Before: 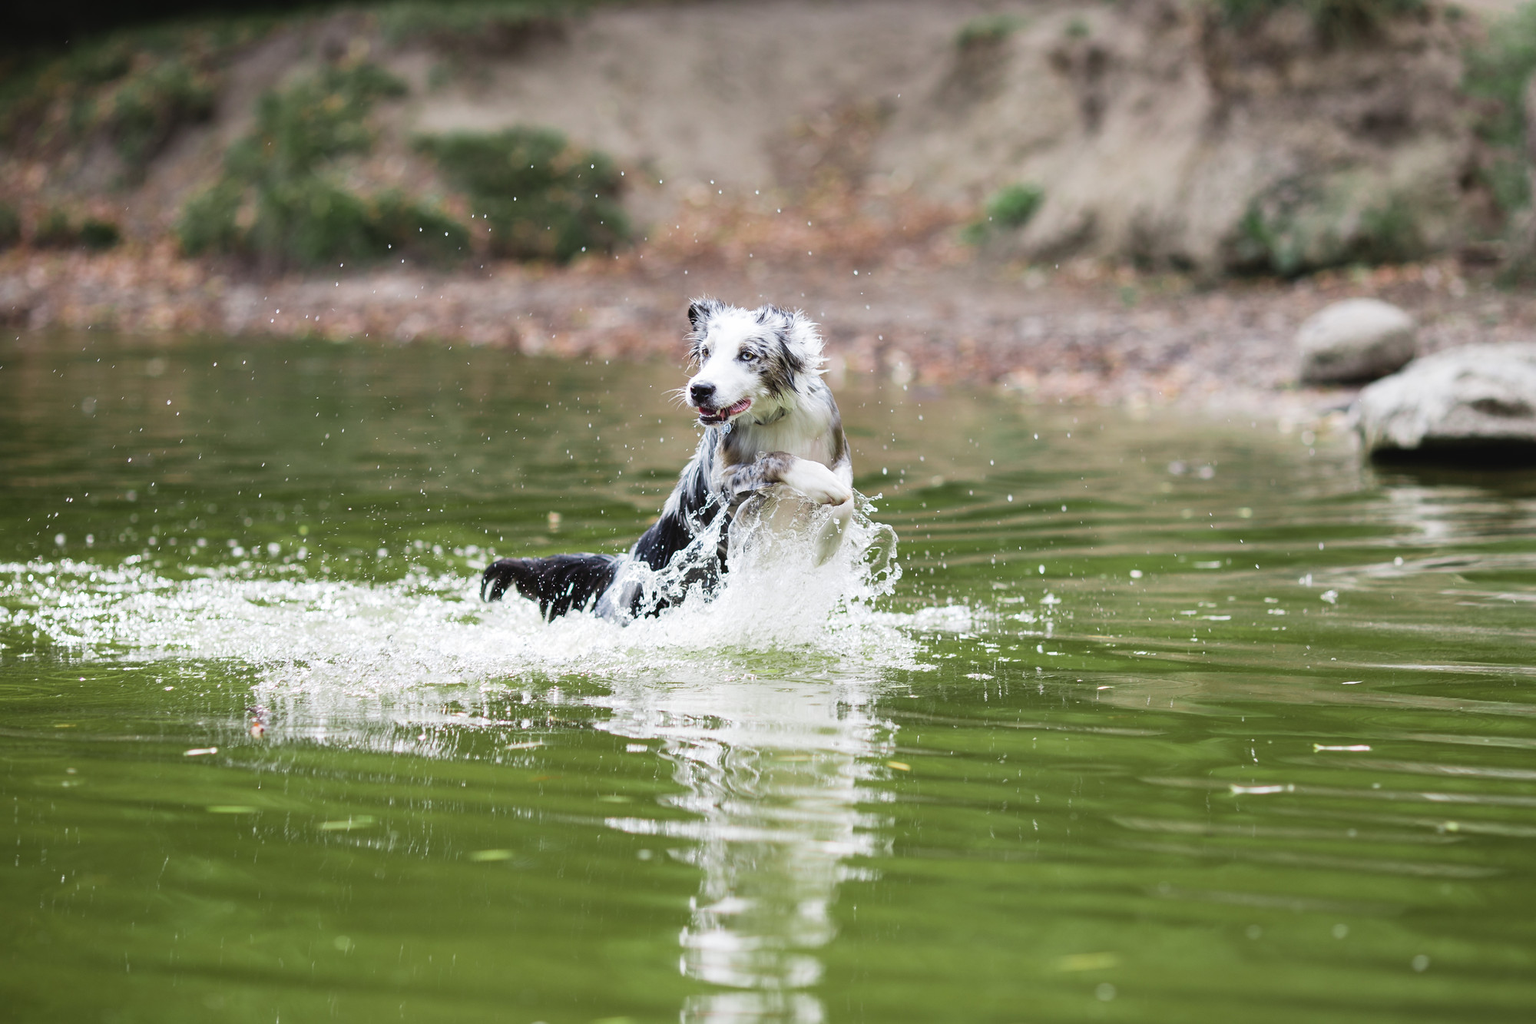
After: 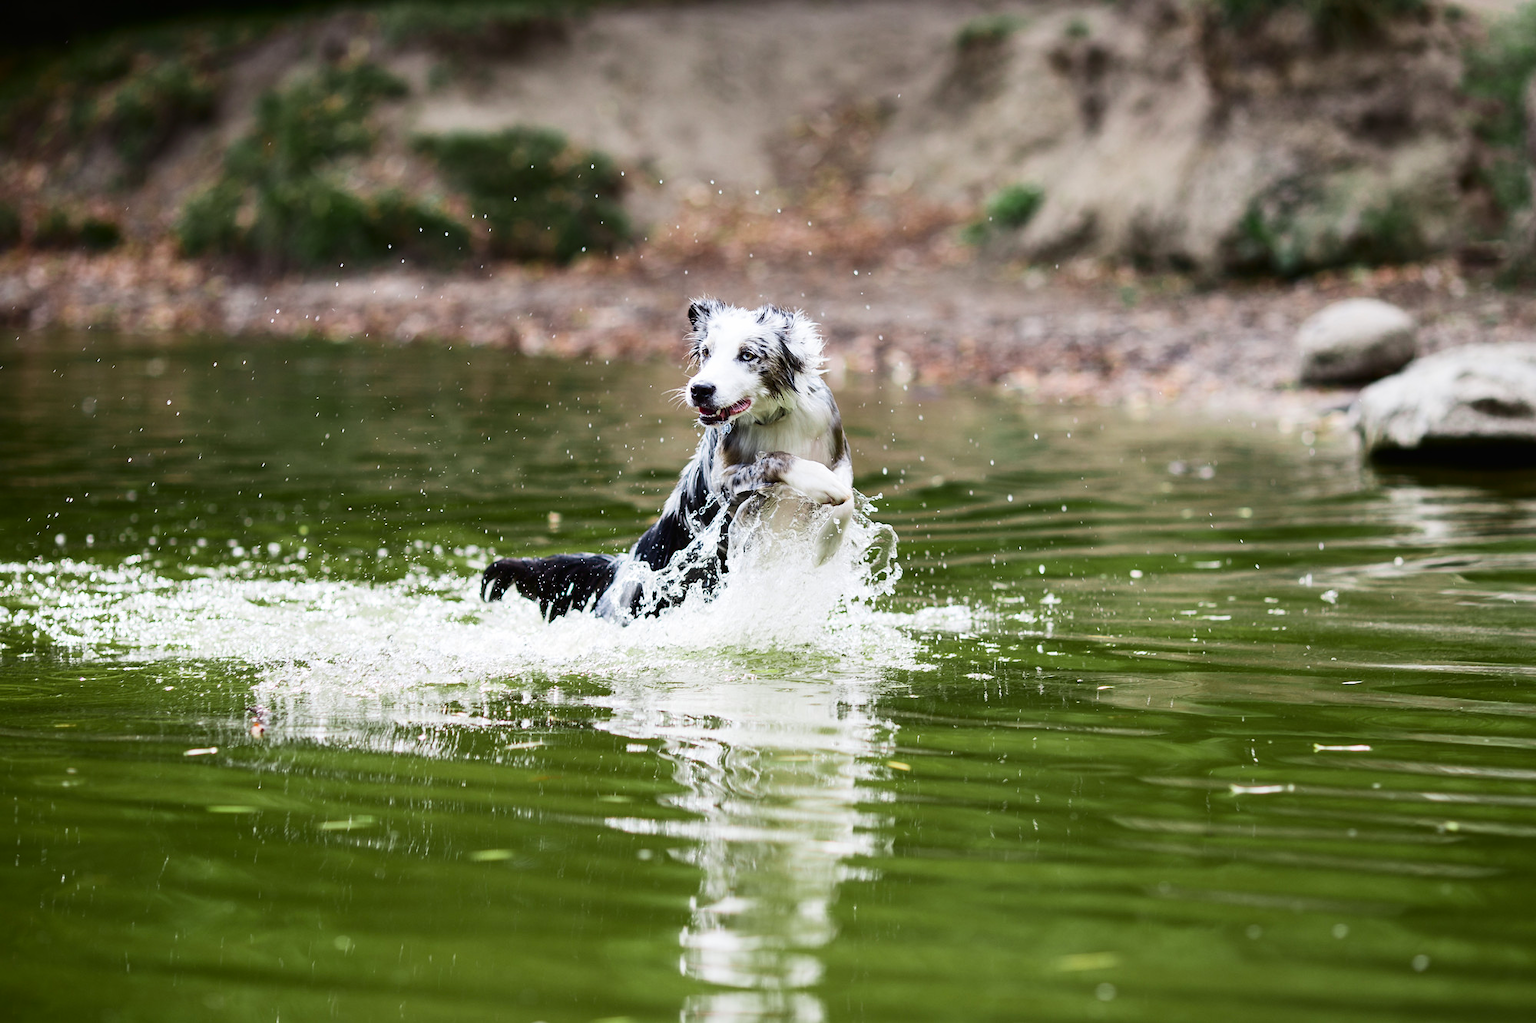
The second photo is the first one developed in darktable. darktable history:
contrast brightness saturation: contrast 0.2, brightness -0.112, saturation 0.101
